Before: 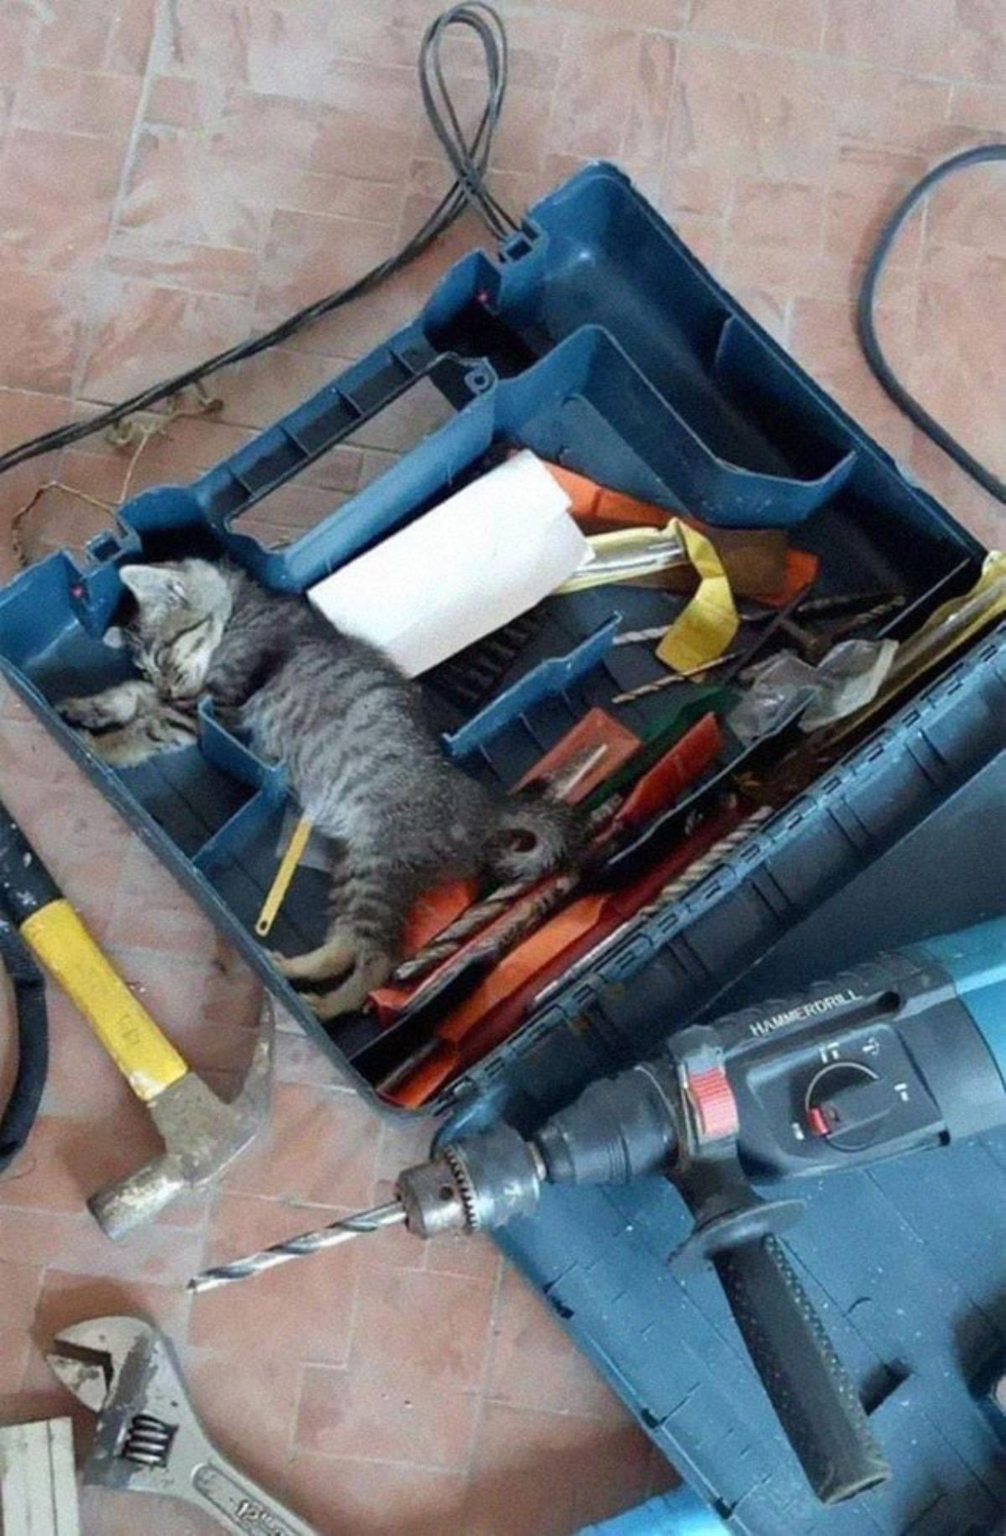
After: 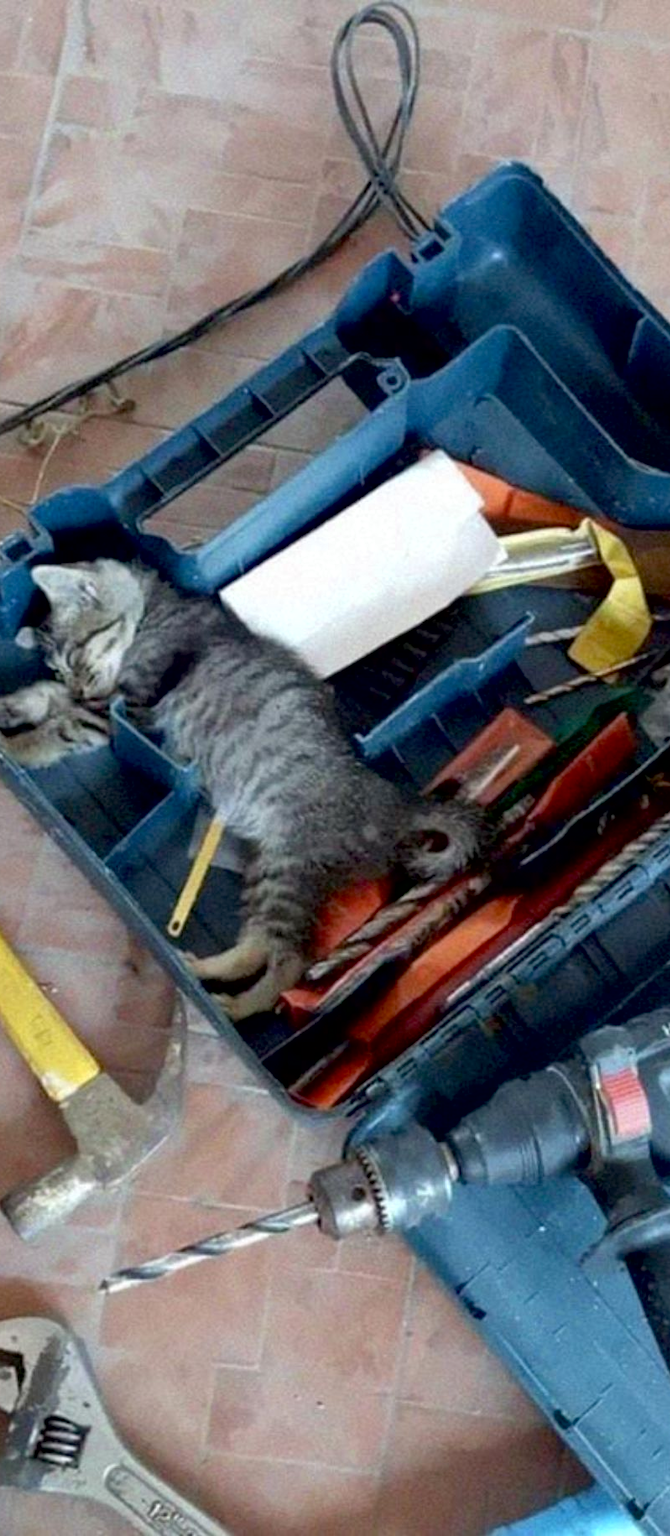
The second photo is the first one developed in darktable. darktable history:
crop and rotate: left 8.786%, right 24.548%
color zones: curves: ch0 [(0.25, 0.5) (0.463, 0.627) (0.484, 0.637) (0.75, 0.5)]
exposure: black level correction 0.01, exposure 0.011 EV, compensate highlight preservation false
